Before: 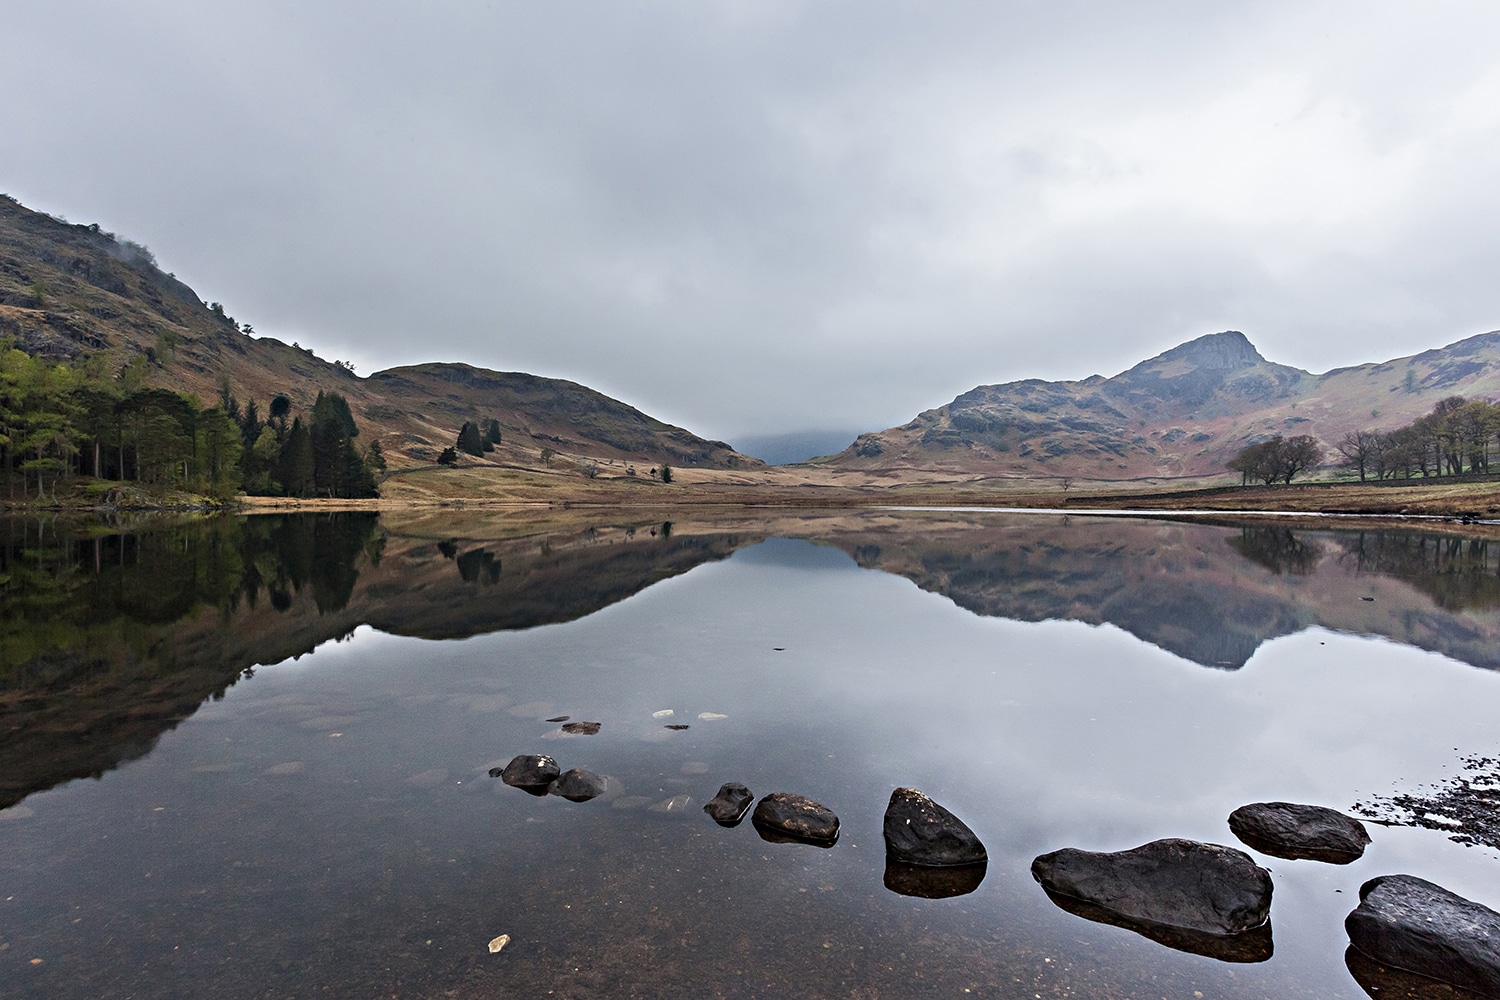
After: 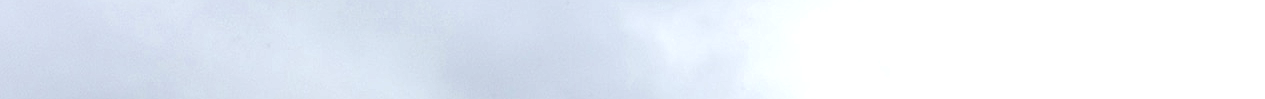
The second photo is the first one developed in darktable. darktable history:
local contrast: mode bilateral grid, contrast 100, coarseness 100, detail 165%, midtone range 0.2
sharpen: radius 1.272, amount 0.305, threshold 0
crop and rotate: left 9.644%, top 9.491%, right 6.021%, bottom 80.509%
exposure: black level correction 0.001, exposure 0.5 EV, compensate exposure bias true, compensate highlight preservation false
